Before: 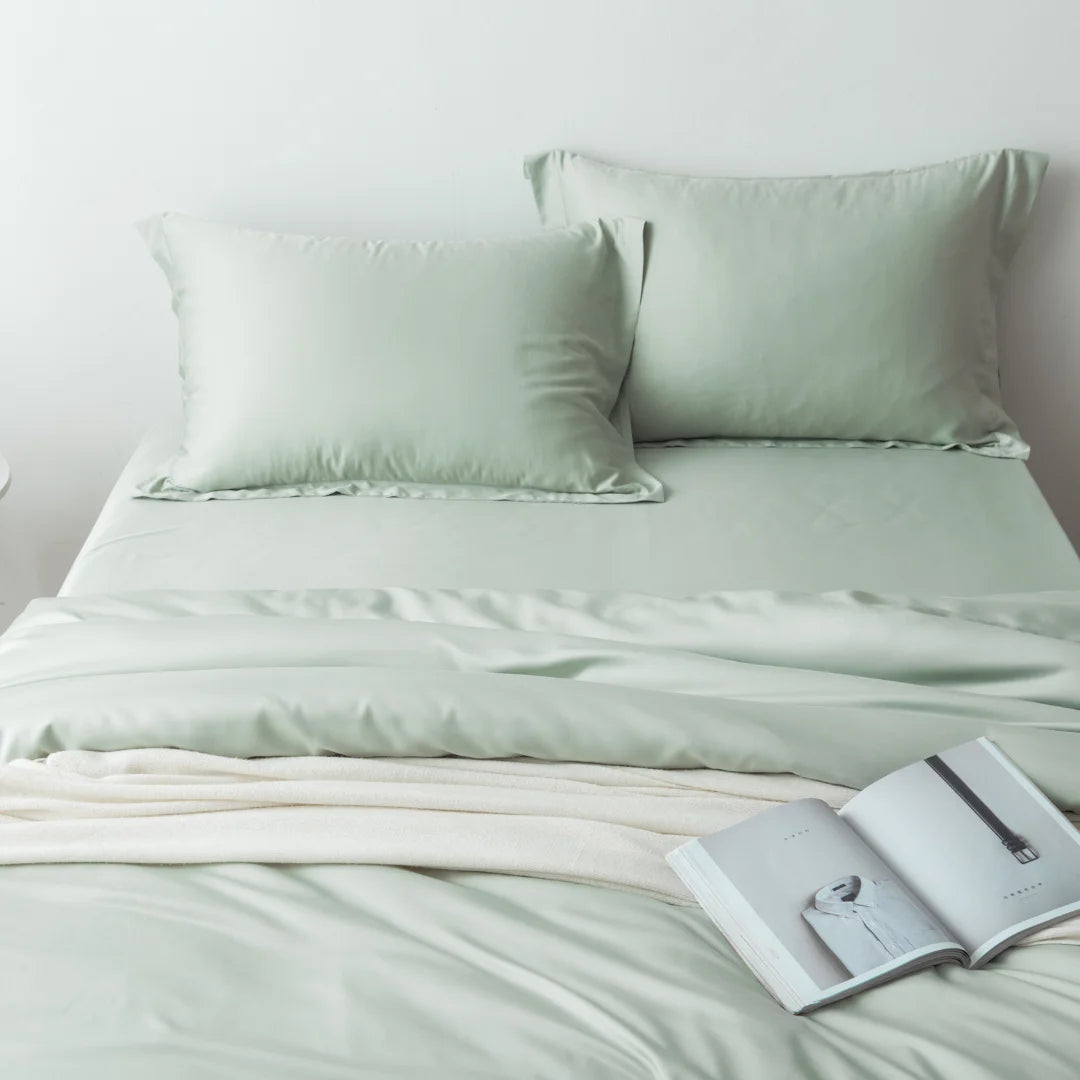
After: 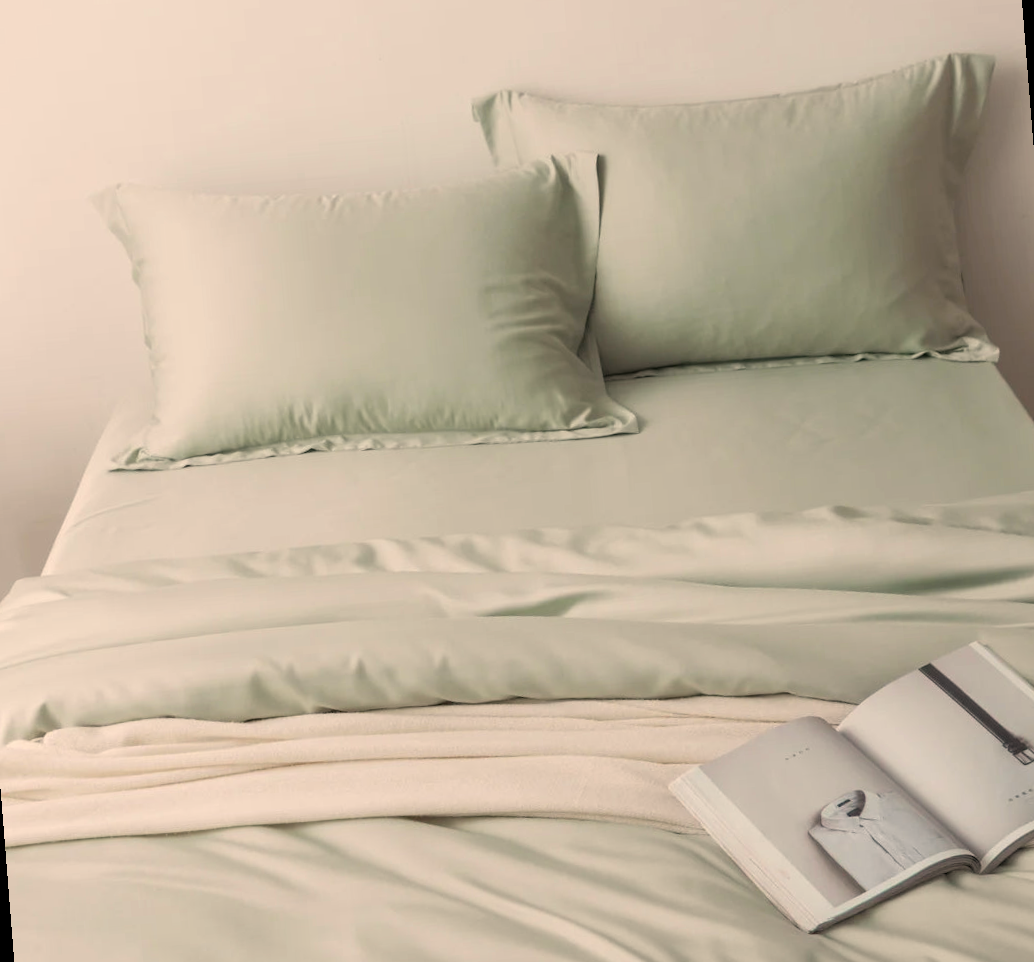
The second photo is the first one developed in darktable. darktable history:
color correction: highlights a* 7.34, highlights b* 4.37
rotate and perspective: rotation -4.57°, crop left 0.054, crop right 0.944, crop top 0.087, crop bottom 0.914
white balance: red 1.045, blue 0.932
exposure: black level correction 0.001, exposure -0.2 EV, compensate highlight preservation false
